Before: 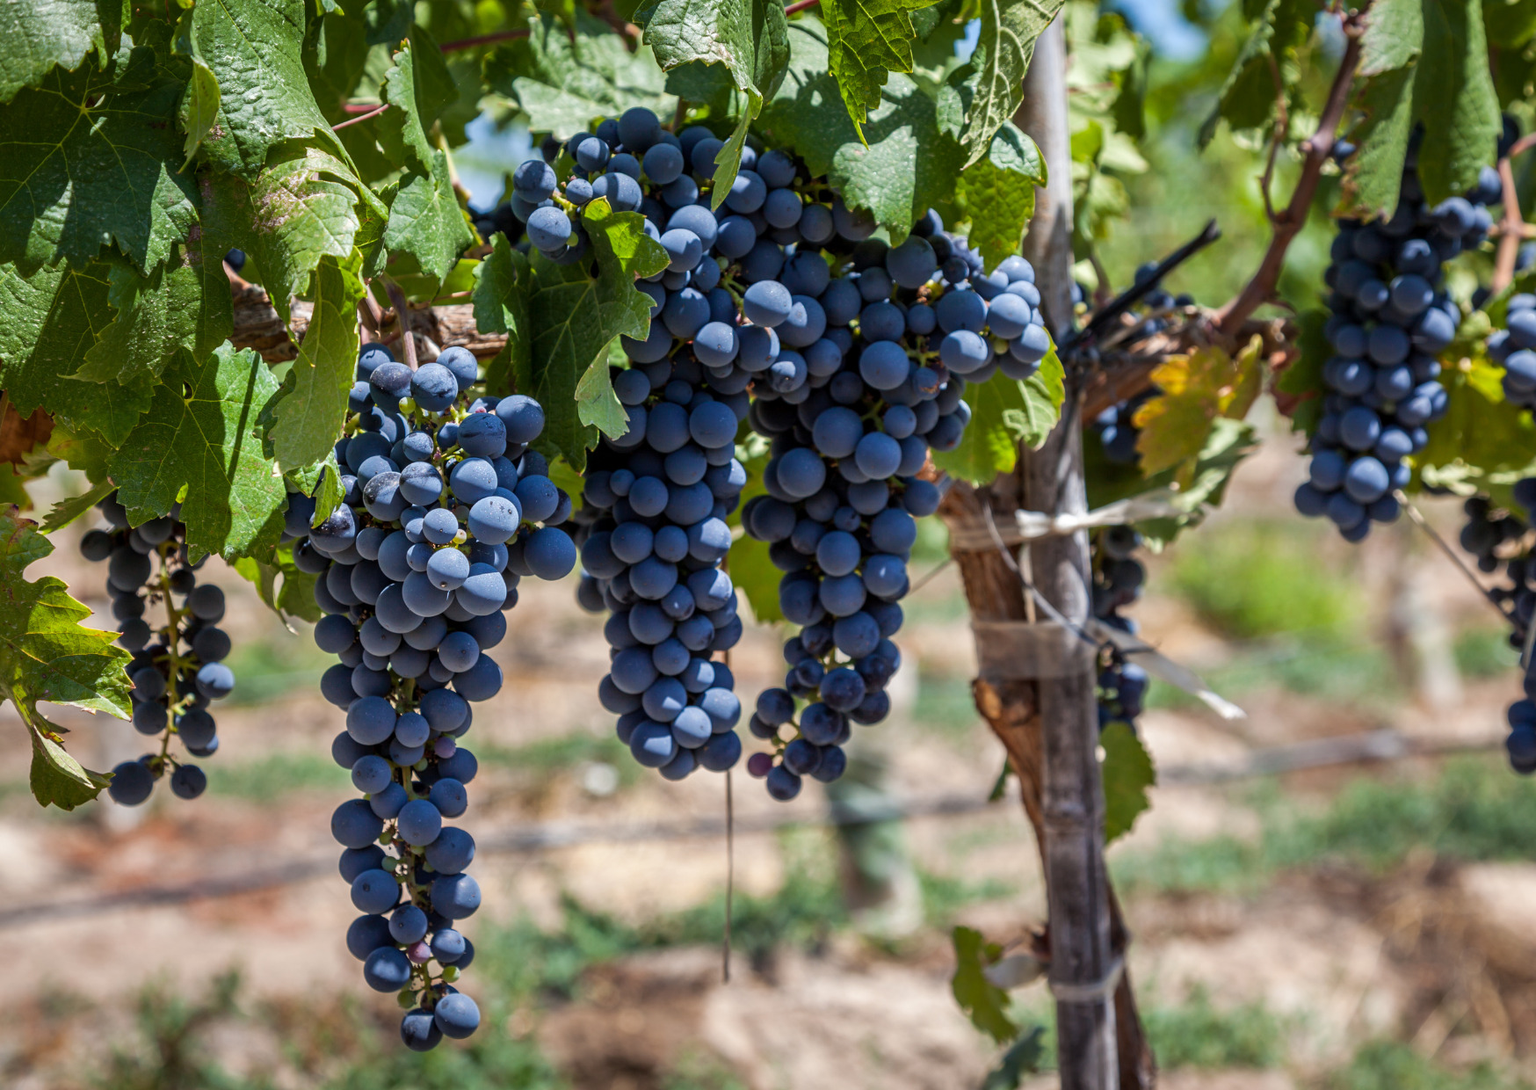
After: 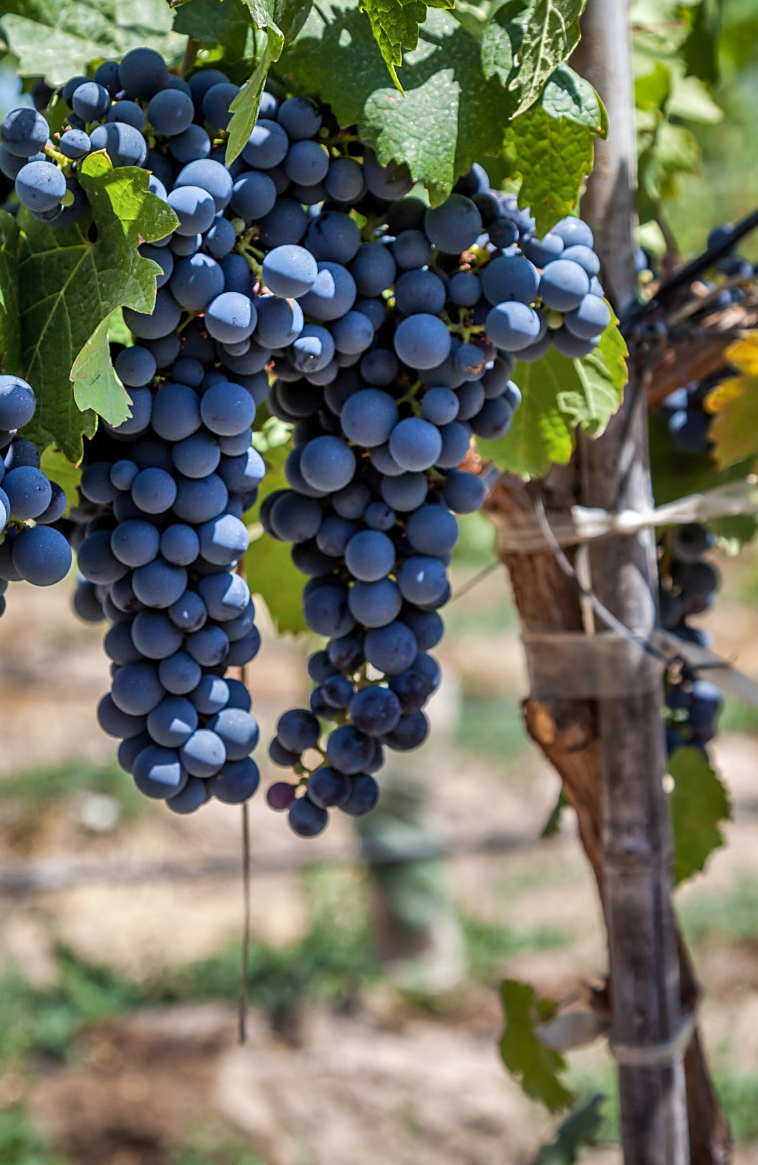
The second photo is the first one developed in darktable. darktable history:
crop: left 33.452%, top 6.025%, right 23.155%
sharpen: radius 1.864, amount 0.398, threshold 1.271
shadows and highlights: shadows 60, highlights -60.23, soften with gaussian
